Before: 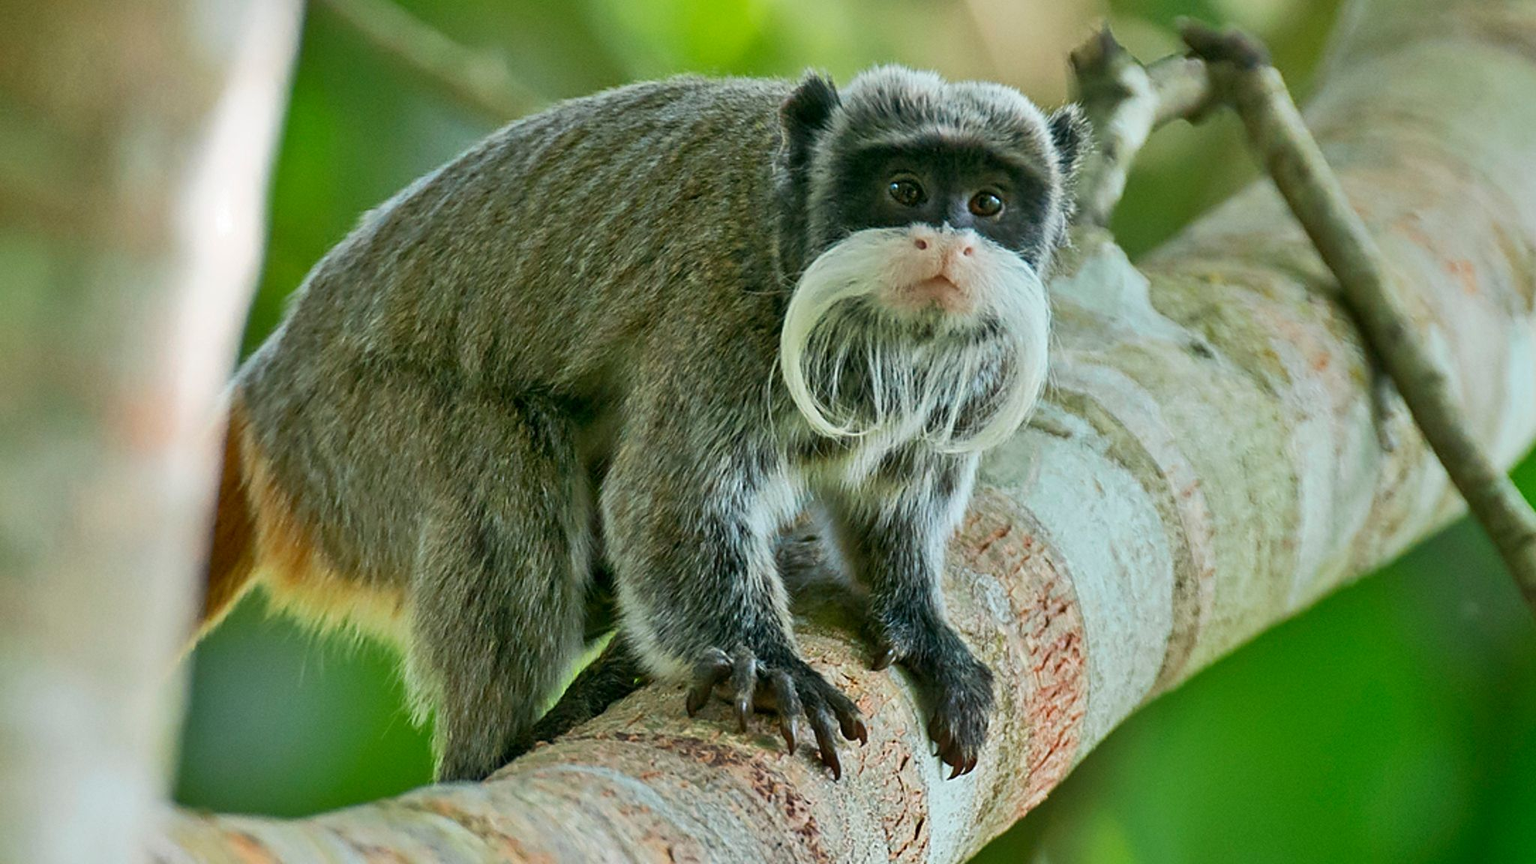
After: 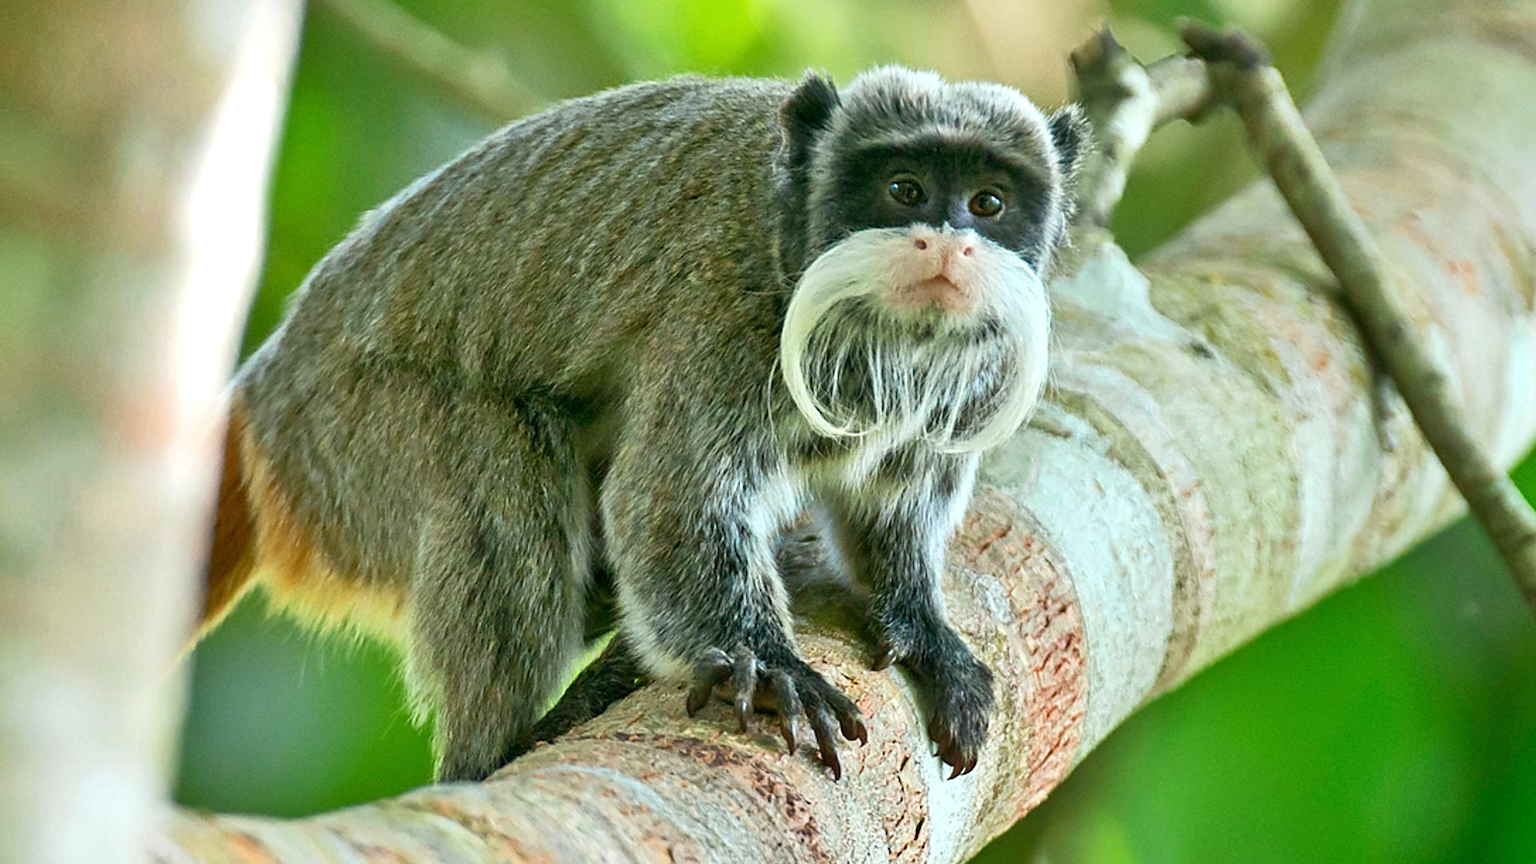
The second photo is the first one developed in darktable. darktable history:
color zones: curves: ch0 [(0.068, 0.464) (0.25, 0.5) (0.48, 0.508) (0.75, 0.536) (0.886, 0.476) (0.967, 0.456)]; ch1 [(0.066, 0.456) (0.25, 0.5) (0.616, 0.508) (0.746, 0.56) (0.934, 0.444)]
exposure: black level correction 0, exposure 0.498 EV, compensate highlight preservation false
